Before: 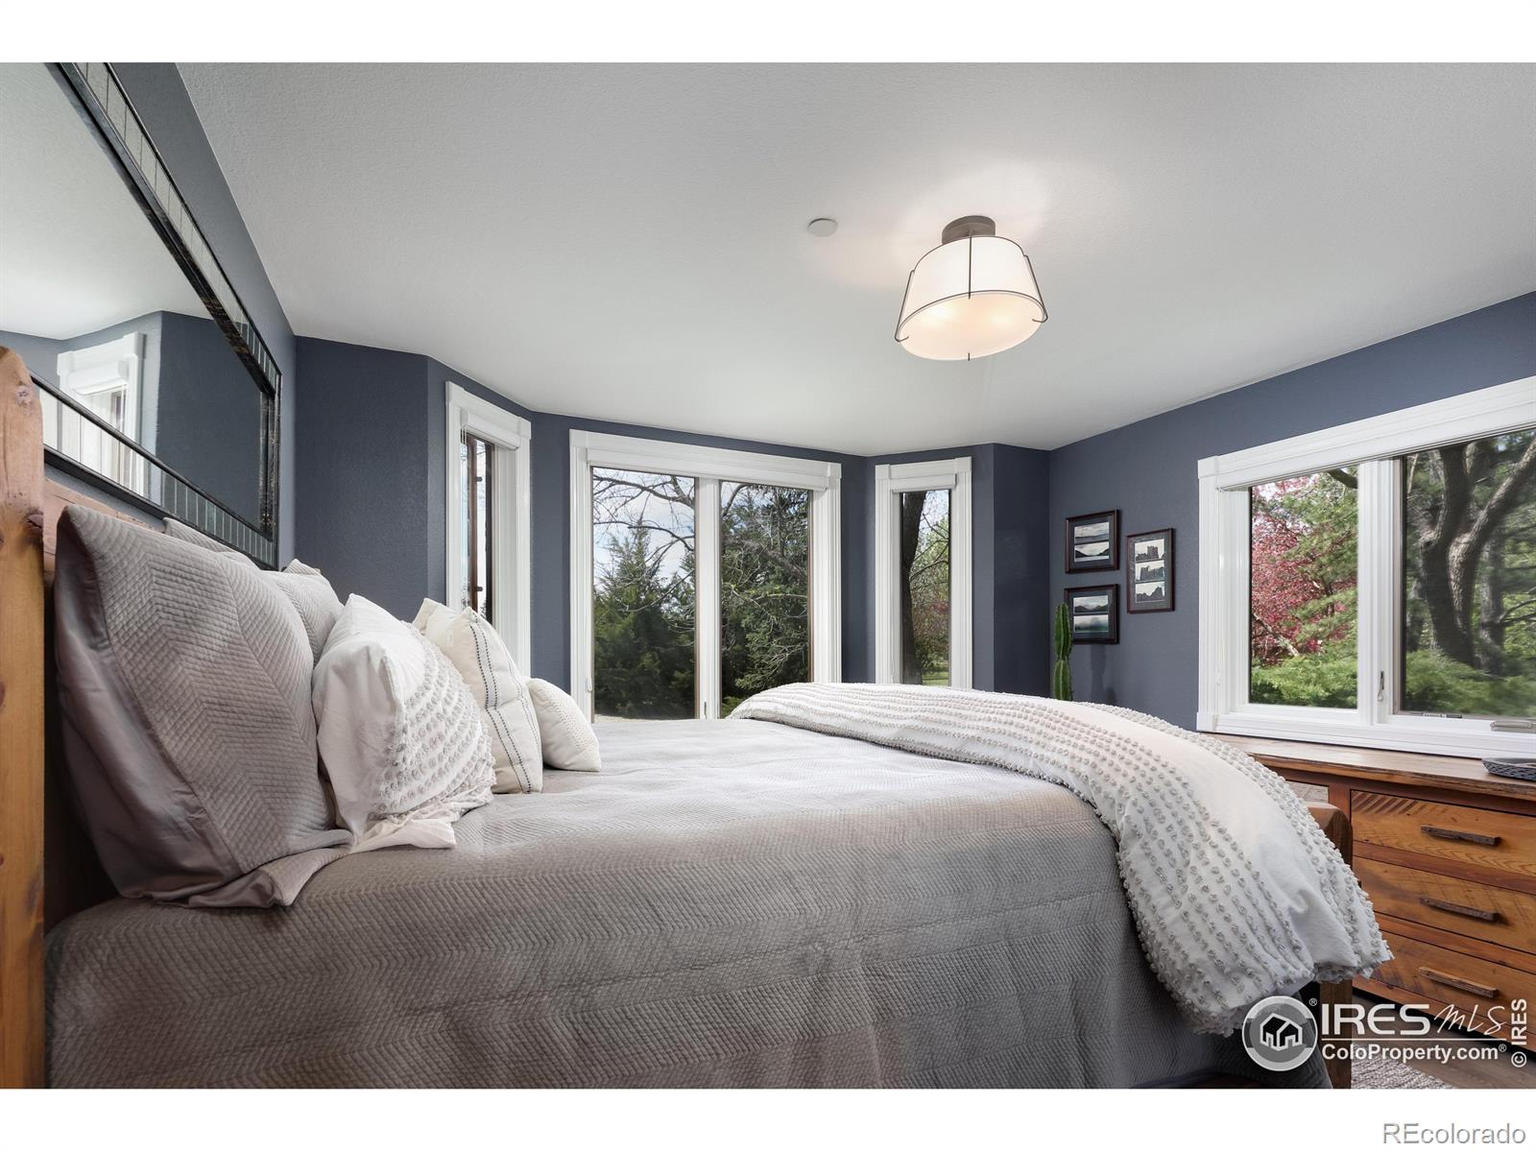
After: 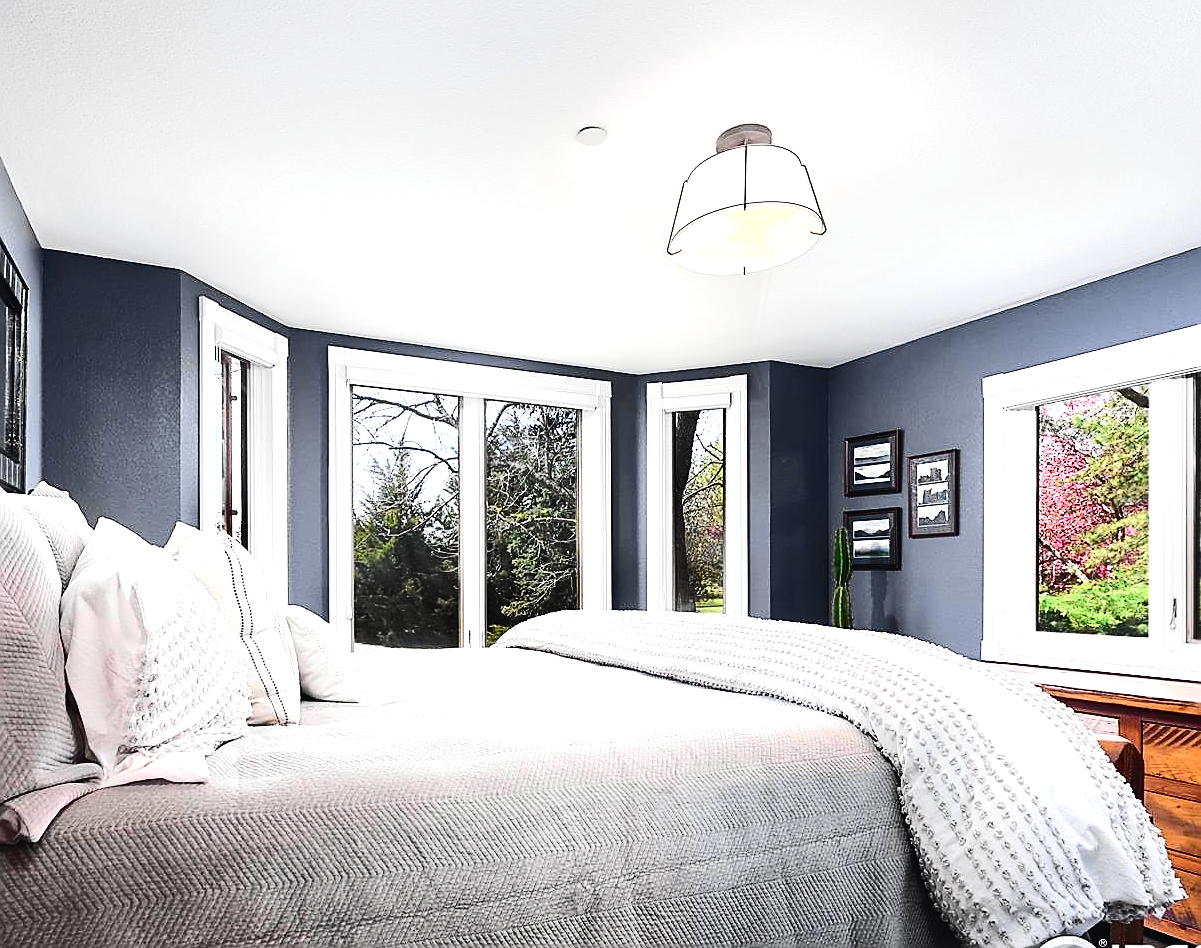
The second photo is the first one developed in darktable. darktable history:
tone equalizer: -8 EV -0.75 EV, -7 EV -0.736 EV, -6 EV -0.573 EV, -5 EV -0.424 EV, -3 EV 0.38 EV, -2 EV 0.6 EV, -1 EV 0.694 EV, +0 EV 0.75 EV, edges refinement/feathering 500, mask exposure compensation -1.57 EV, preserve details no
exposure: exposure 0.201 EV, compensate highlight preservation false
tone curve: curves: ch0 [(0, 0.023) (0.103, 0.087) (0.295, 0.297) (0.445, 0.531) (0.553, 0.665) (0.735, 0.843) (0.994, 1)]; ch1 [(0, 0) (0.427, 0.346) (0.456, 0.426) (0.484, 0.494) (0.509, 0.505) (0.535, 0.56) (0.581, 0.632) (0.646, 0.715) (1, 1)]; ch2 [(0, 0) (0.369, 0.388) (0.449, 0.431) (0.501, 0.495) (0.533, 0.518) (0.572, 0.612) (0.677, 0.752) (1, 1)], color space Lab, independent channels, preserve colors none
crop: left 16.617%, top 8.422%, right 8.309%, bottom 12.501%
sharpen: radius 1.41, amount 1.242, threshold 0.842
